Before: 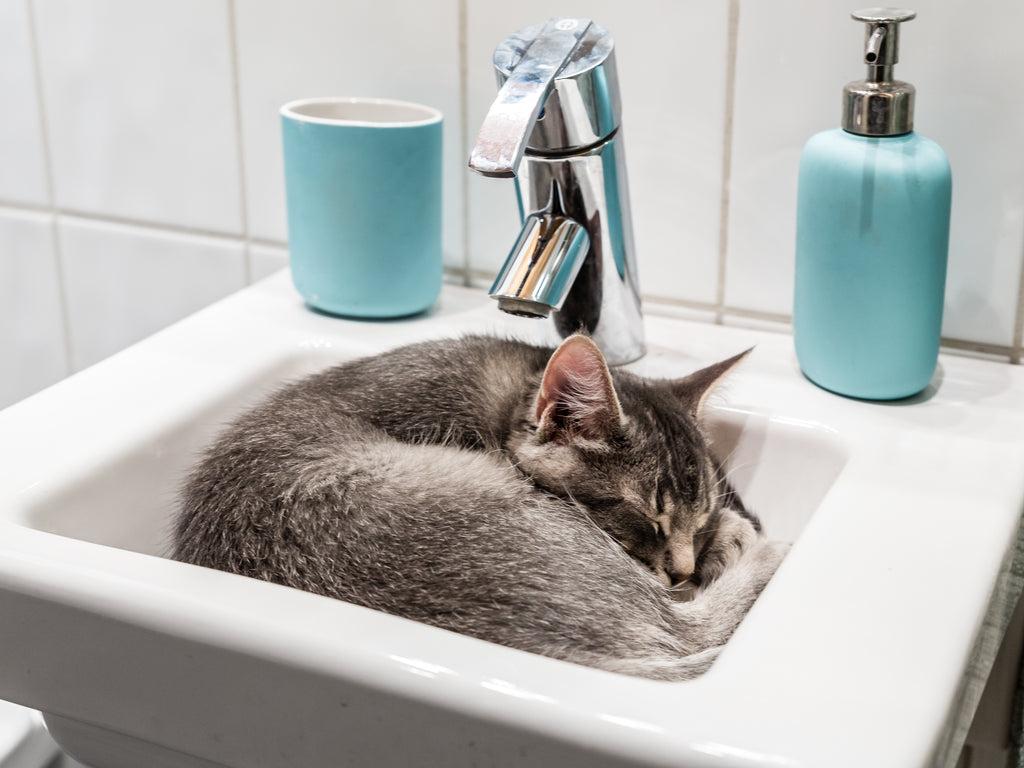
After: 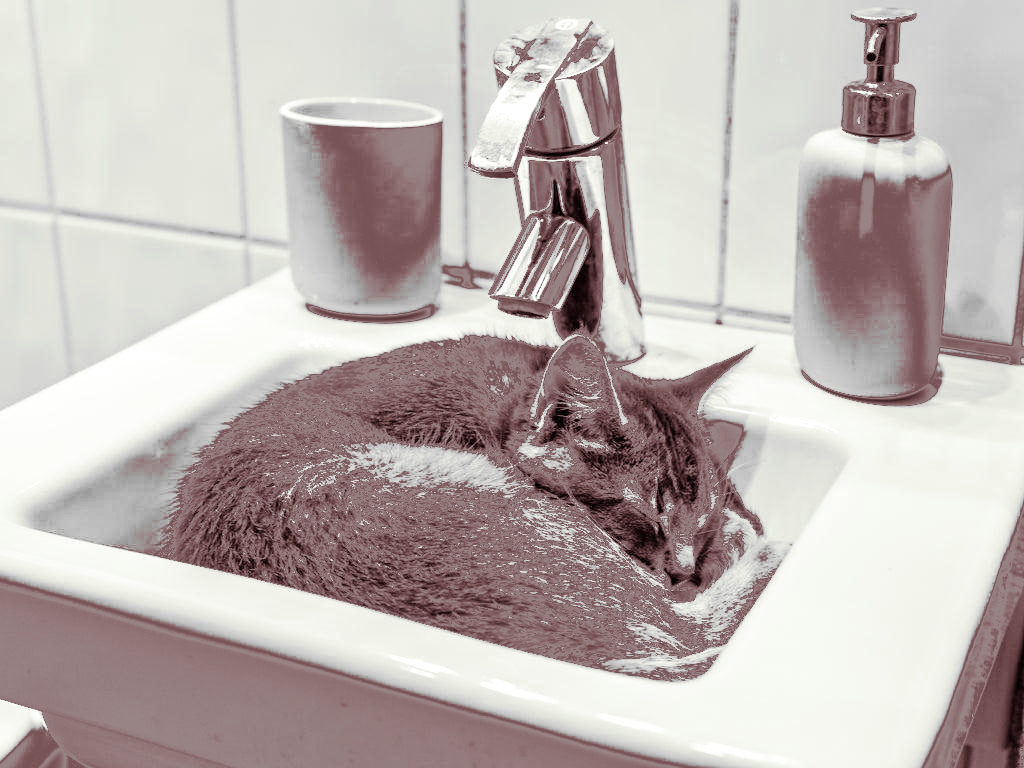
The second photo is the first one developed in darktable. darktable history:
fill light: exposure -0.73 EV, center 0.69, width 2.2
color calibration: output gray [0.25, 0.35, 0.4, 0], x 0.383, y 0.372, temperature 3905.17 K
tone equalizer: -7 EV 0.15 EV, -6 EV 0.6 EV, -5 EV 1.15 EV, -4 EV 1.33 EV, -3 EV 1.15 EV, -2 EV 0.6 EV, -1 EV 0.15 EV, mask exposure compensation -0.5 EV
split-toning: on, module defaults
